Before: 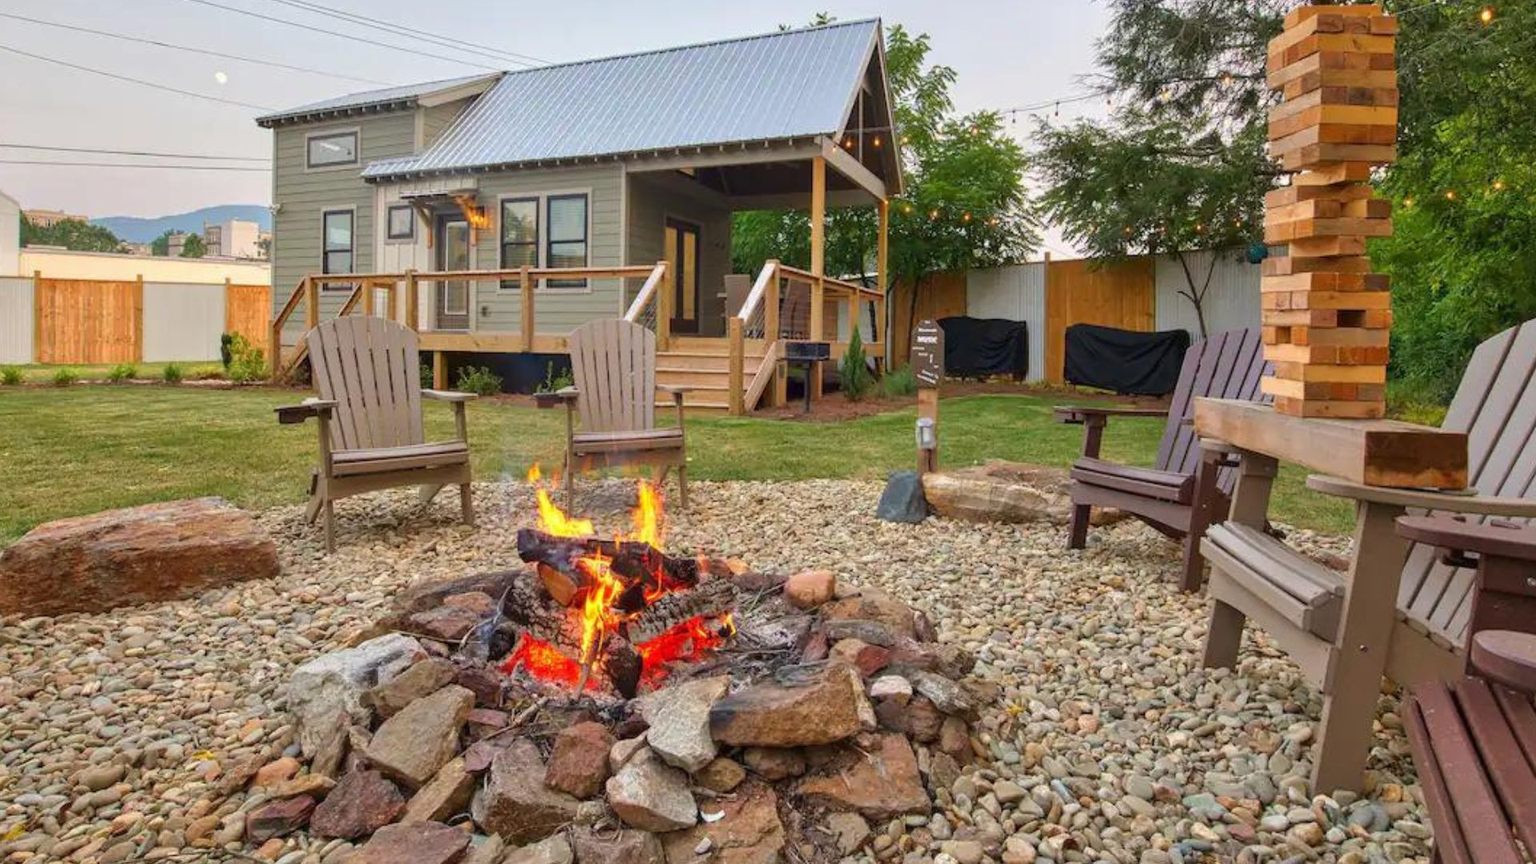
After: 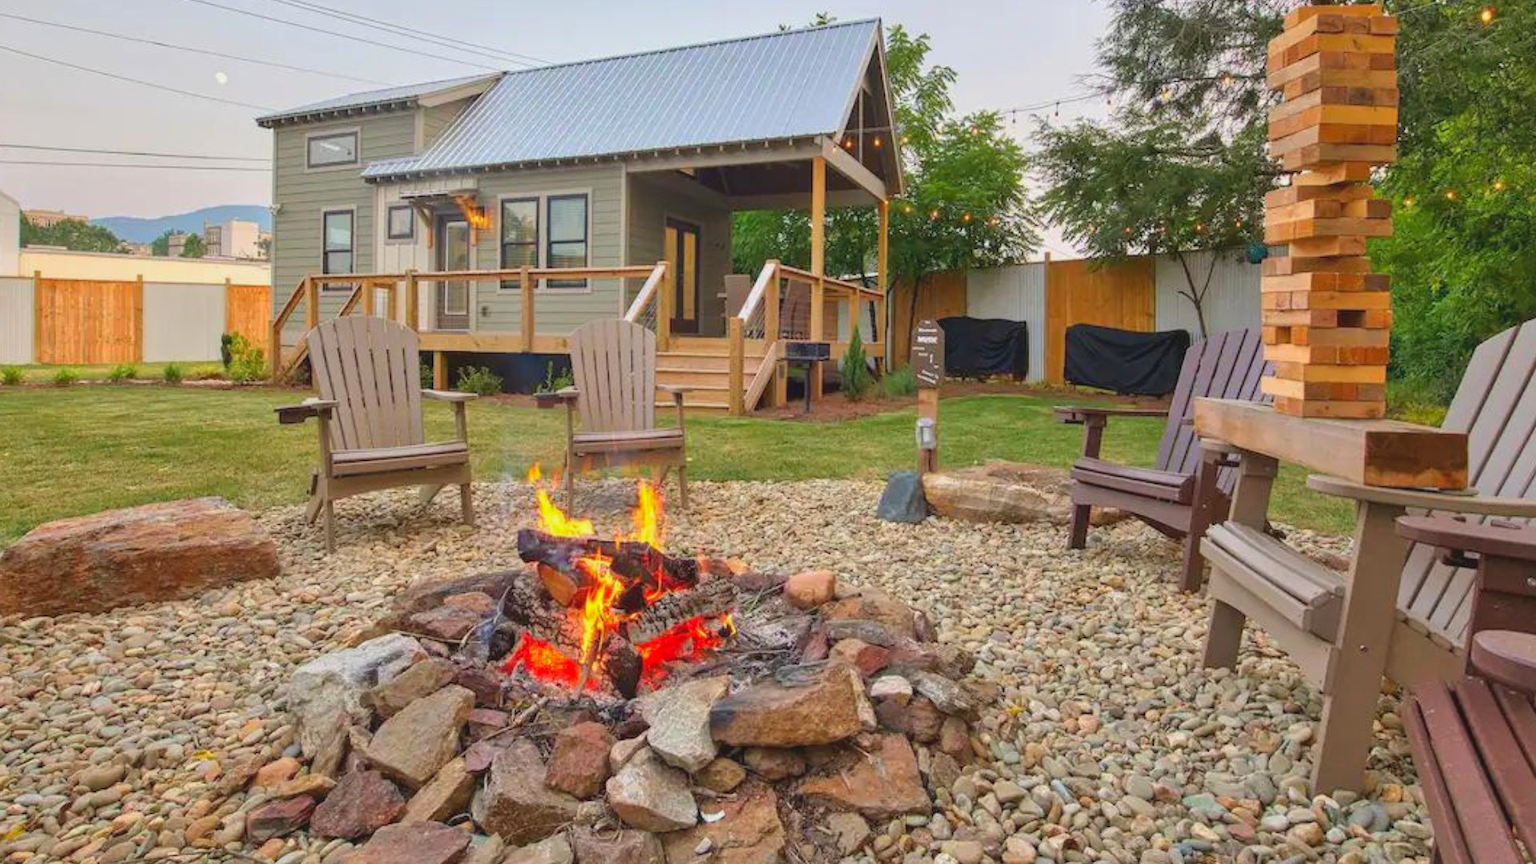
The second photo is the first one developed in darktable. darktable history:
contrast brightness saturation: contrast -0.091, brightness 0.045, saturation 0.084
